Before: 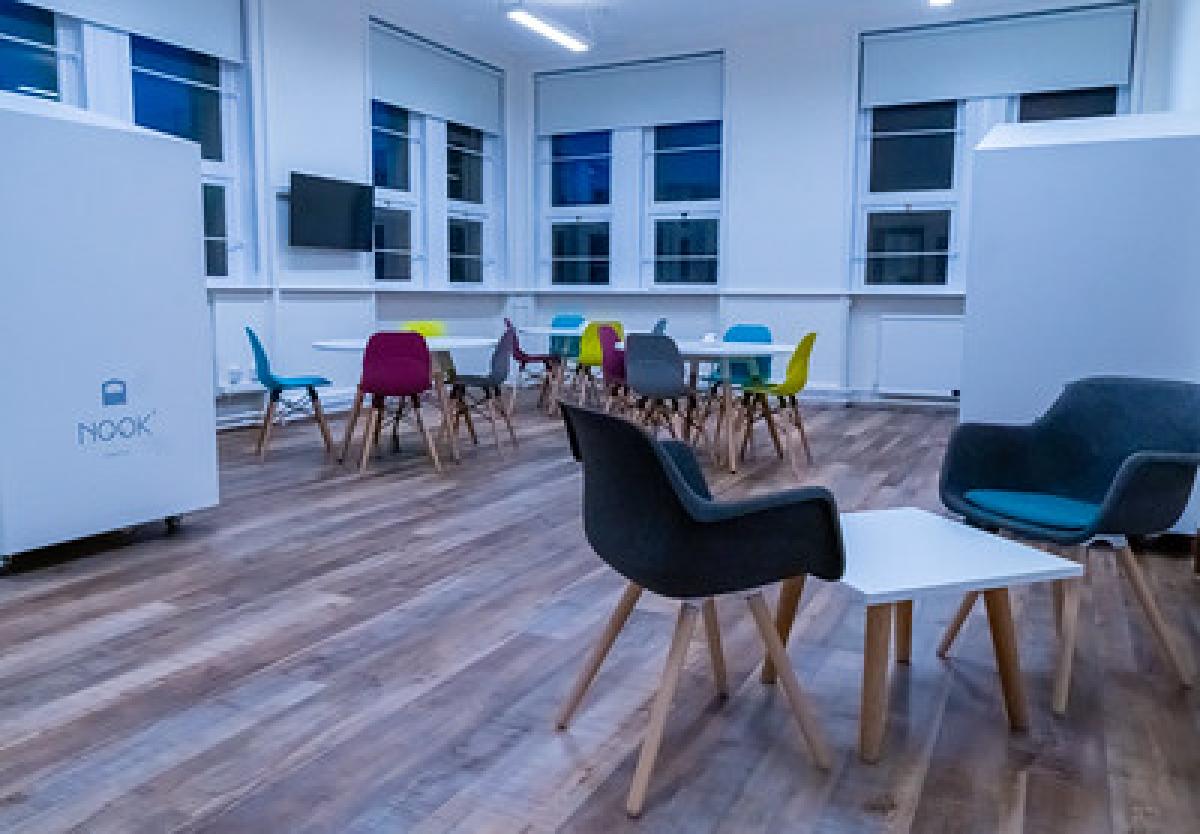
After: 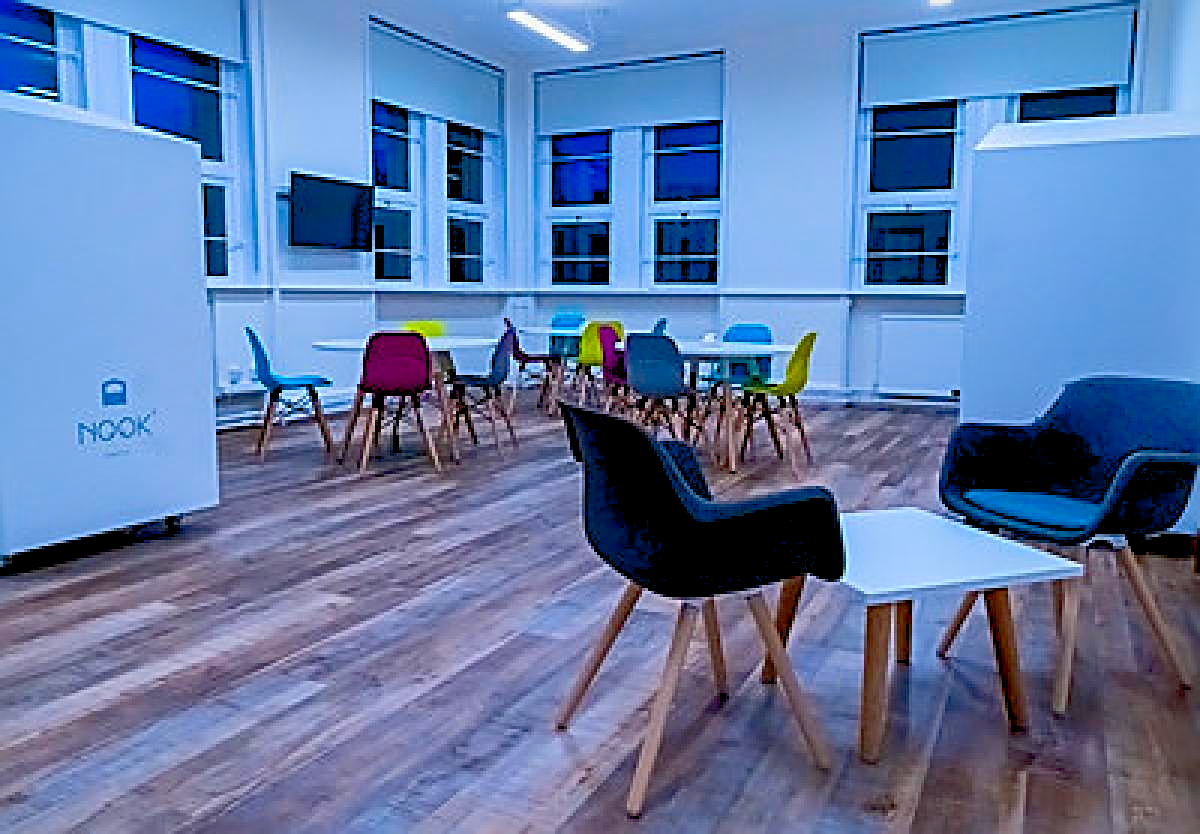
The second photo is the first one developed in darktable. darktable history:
shadows and highlights: on, module defaults
sharpen: radius 3.71, amount 0.915
color balance rgb: power › luminance 3.206%, power › hue 230.52°, global offset › luminance -0.985%, perceptual saturation grading › global saturation 25.566%, global vibrance -16.75%, contrast -5.701%
contrast brightness saturation: contrast 0.185, saturation 0.303
exposure: exposure -0.04 EV, compensate highlight preservation false
